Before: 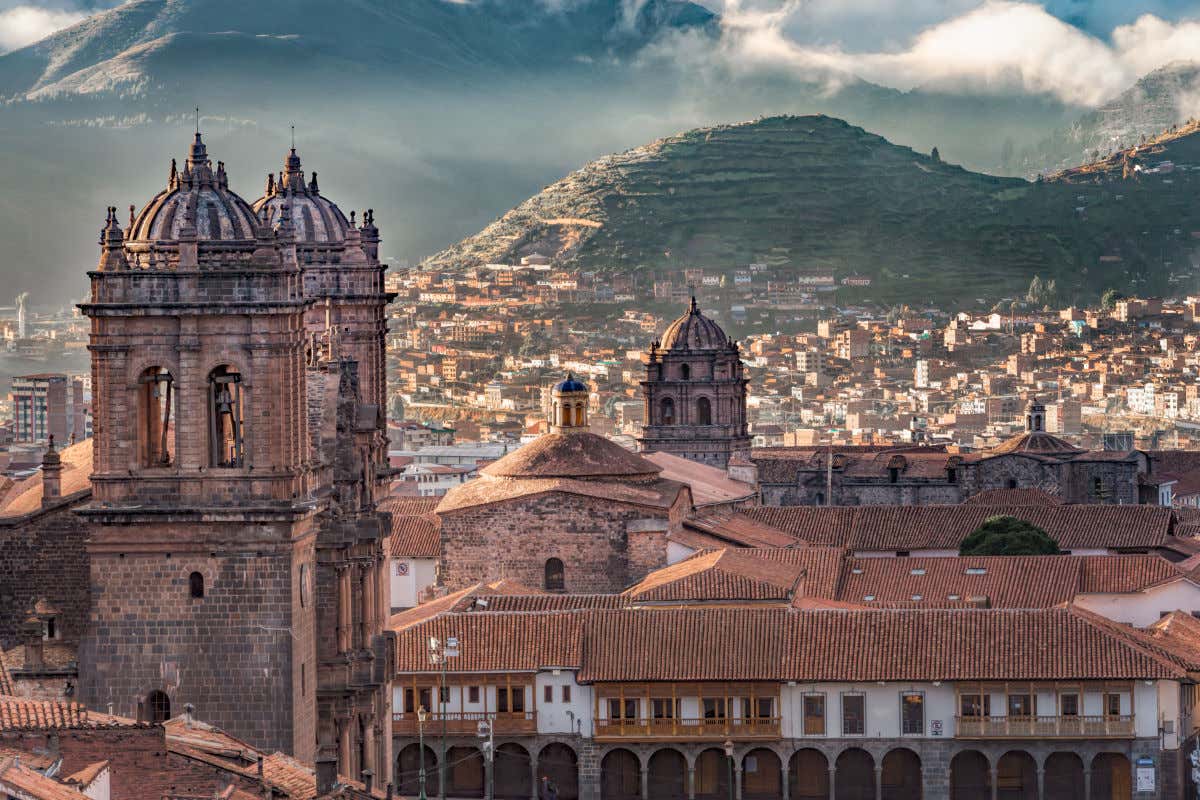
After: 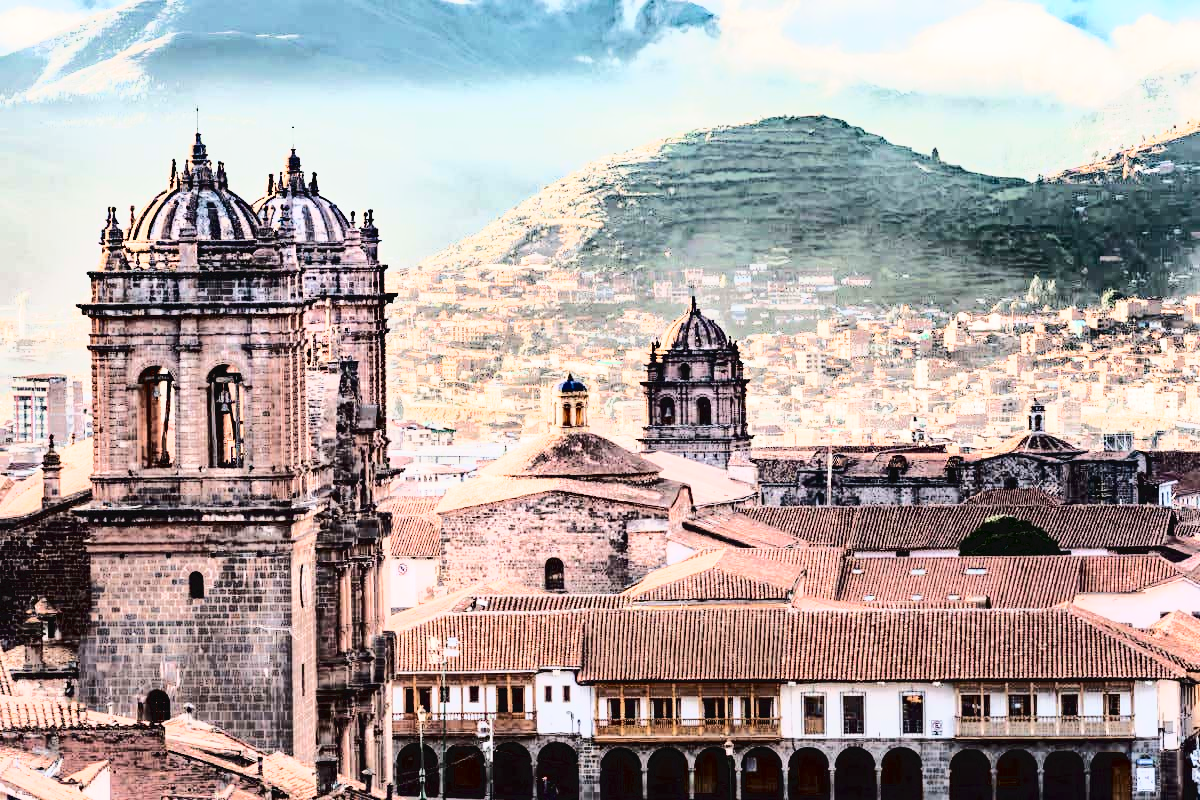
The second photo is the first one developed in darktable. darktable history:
tone equalizer: -8 EV -0.723 EV, -7 EV -0.715 EV, -6 EV -0.566 EV, -5 EV -0.383 EV, -3 EV 0.367 EV, -2 EV 0.6 EV, -1 EV 0.687 EV, +0 EV 0.742 EV
exposure: black level correction 0, exposure 0.697 EV, compensate exposure bias true, compensate highlight preservation false
tone curve: curves: ch0 [(0, 0) (0.003, 0.043) (0.011, 0.043) (0.025, 0.035) (0.044, 0.042) (0.069, 0.035) (0.1, 0.03) (0.136, 0.017) (0.177, 0.03) (0.224, 0.06) (0.277, 0.118) (0.335, 0.189) (0.399, 0.297) (0.468, 0.483) (0.543, 0.631) (0.623, 0.746) (0.709, 0.823) (0.801, 0.944) (0.898, 0.966) (1, 1)], color space Lab, independent channels, preserve colors none
filmic rgb: black relative exposure -7.49 EV, white relative exposure 4.99 EV, threshold 2.95 EV, hardness 3.34, contrast 1.296, enable highlight reconstruction true
